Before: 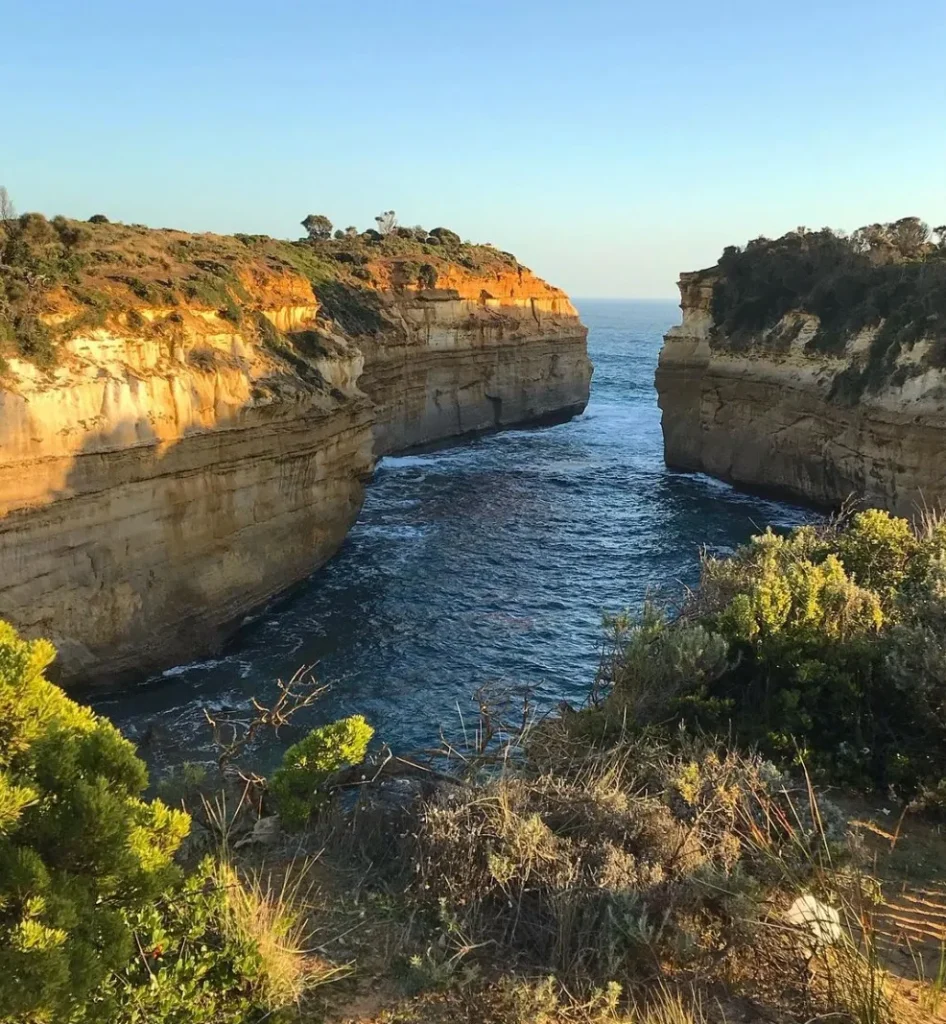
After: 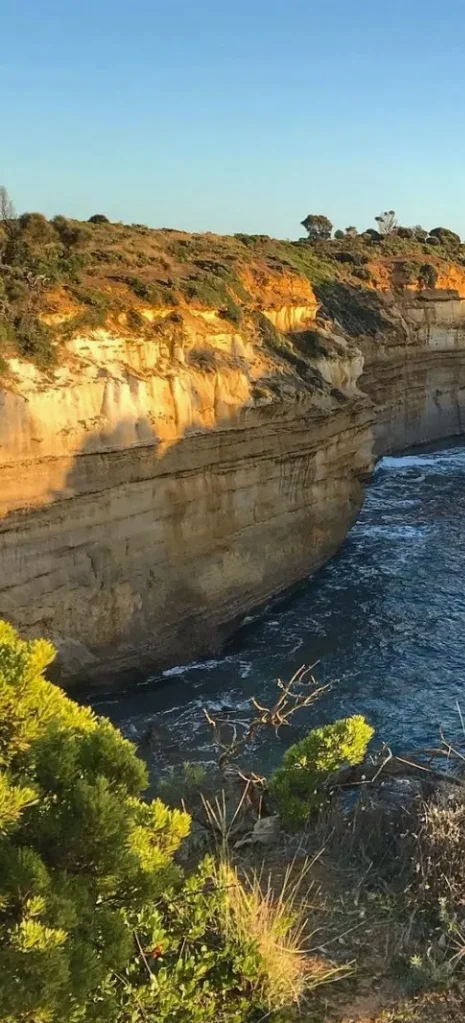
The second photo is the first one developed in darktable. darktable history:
crop and rotate: left 0%, top 0%, right 50.845%
shadows and highlights: shadows 43.71, white point adjustment -1.46, soften with gaussian
